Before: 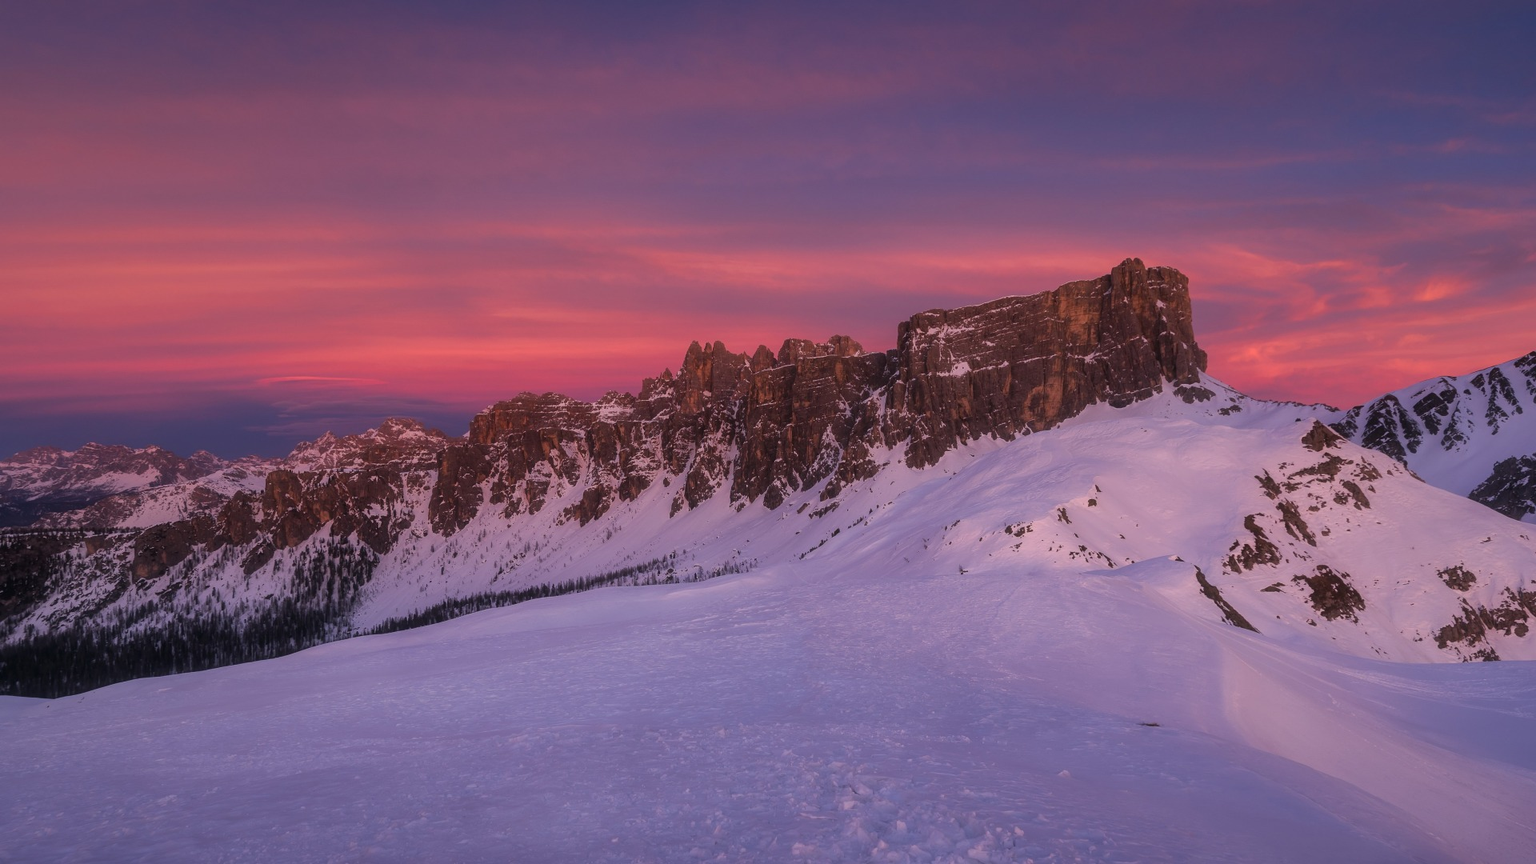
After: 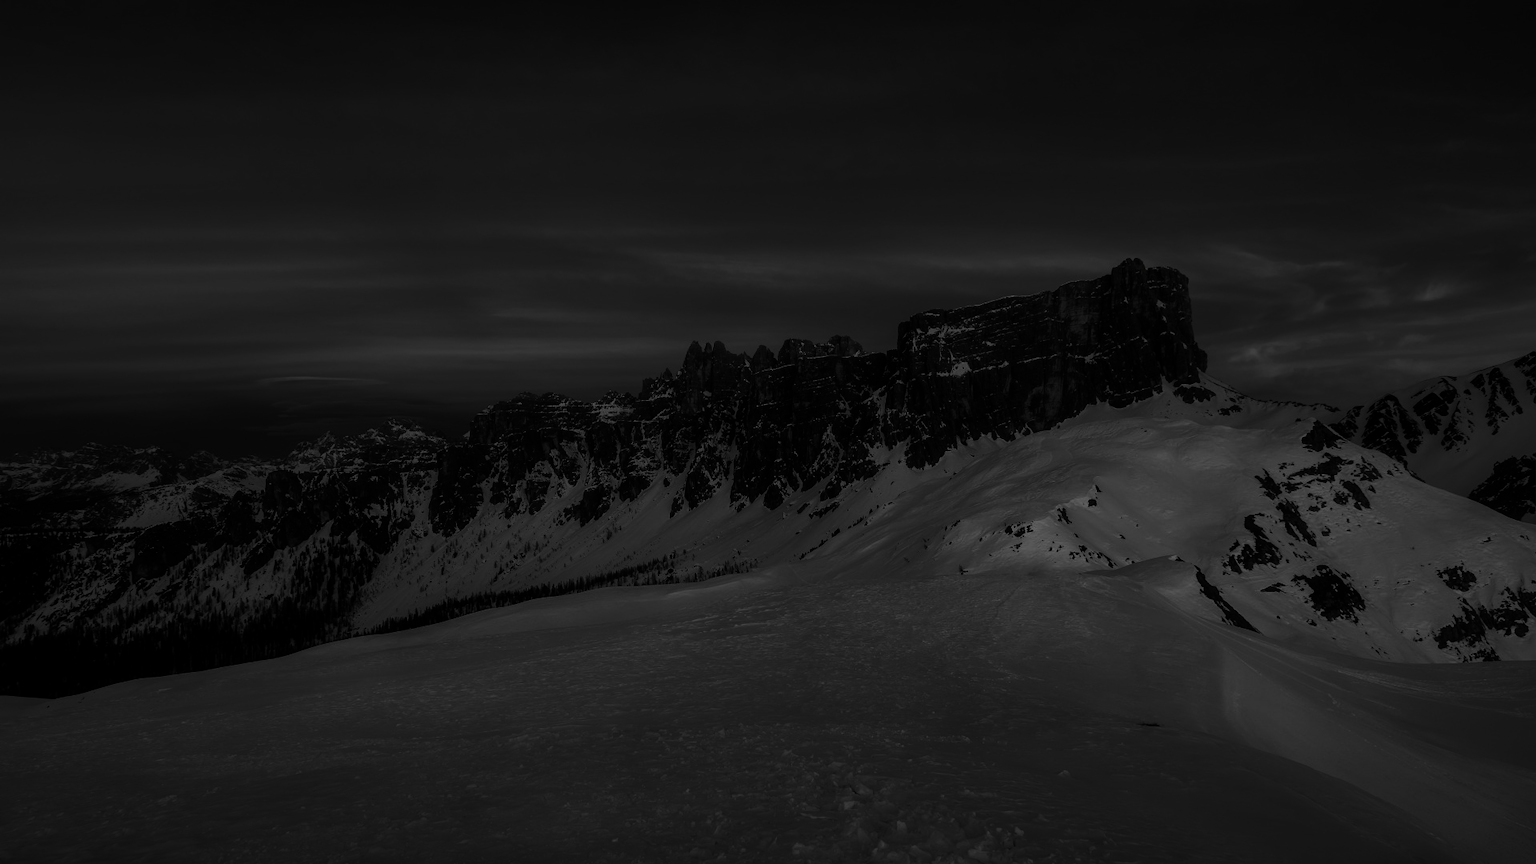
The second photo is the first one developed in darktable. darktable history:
contrast brightness saturation: contrast 0.019, brightness -0.985, saturation -0.997
